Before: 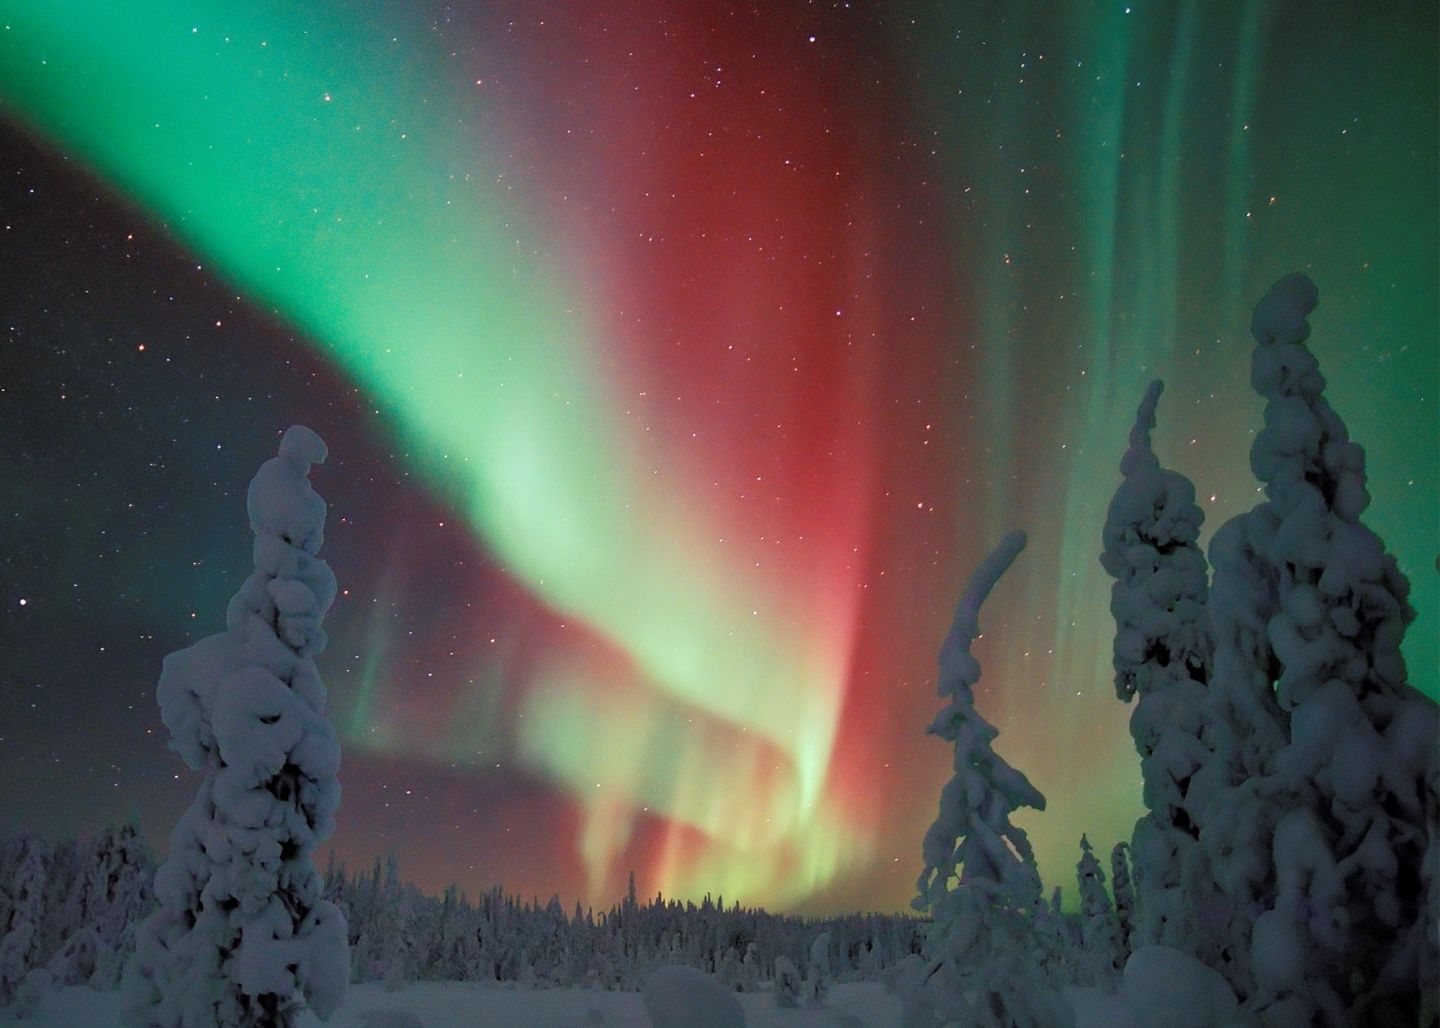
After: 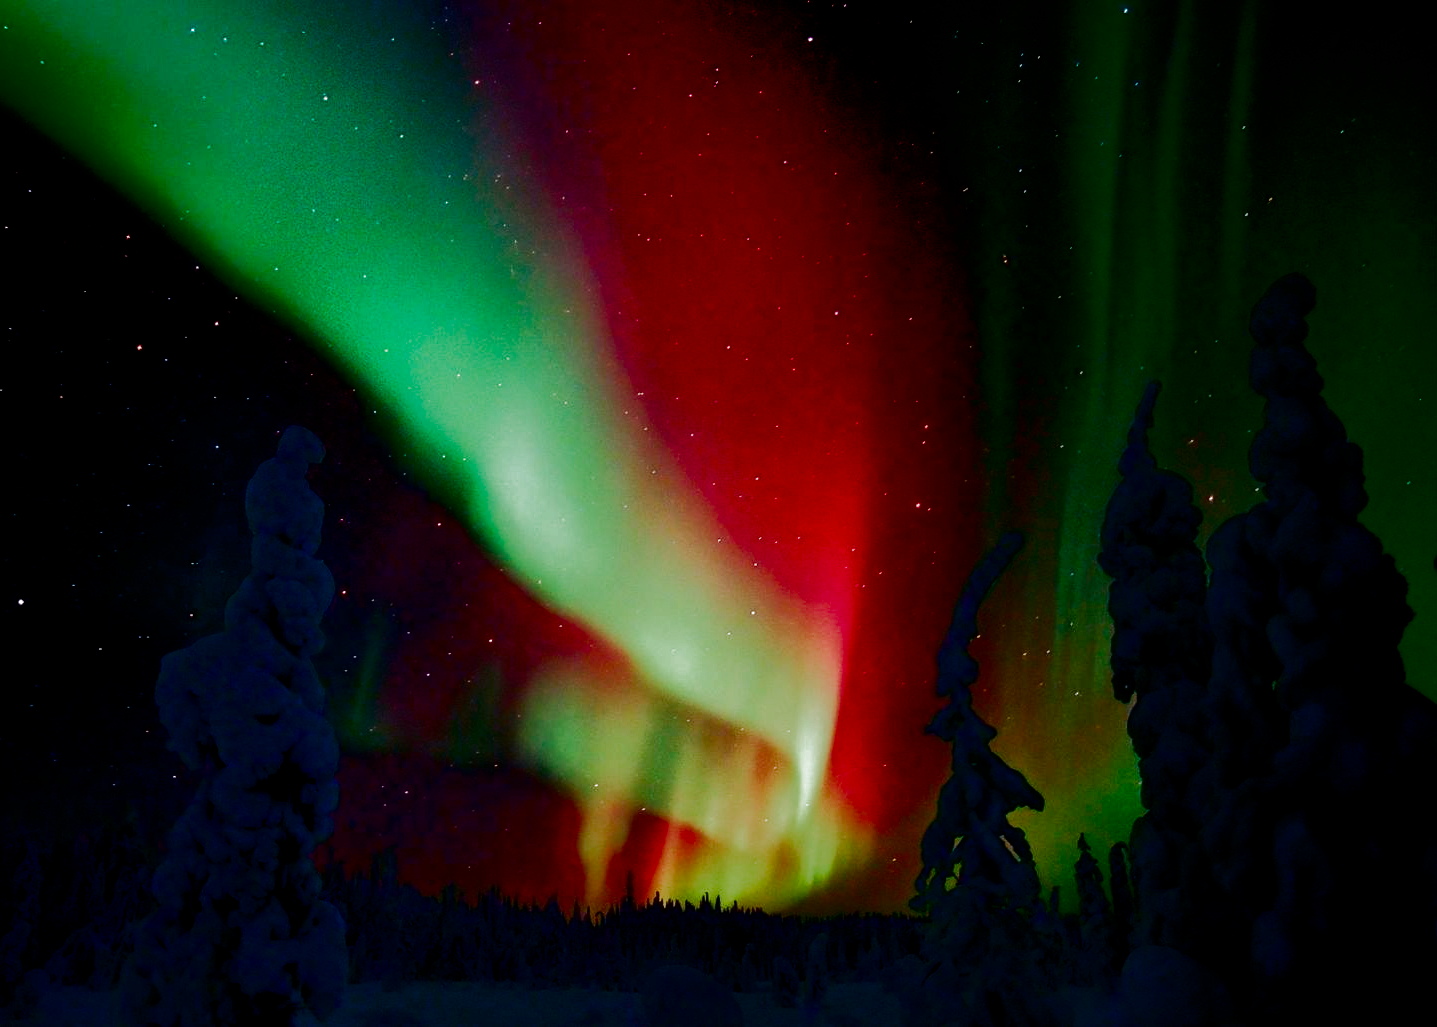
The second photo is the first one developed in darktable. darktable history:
filmic rgb: black relative exposure -3.77 EV, white relative exposure 2.38 EV, dynamic range scaling -49.42%, hardness 3.47, latitude 30.23%, contrast 1.783, color science v4 (2020)
contrast brightness saturation: brightness -0.986, saturation 0.999
crop and rotate: left 0.193%, bottom 0.001%
shadows and highlights: shadows 39.21, highlights -74.33
